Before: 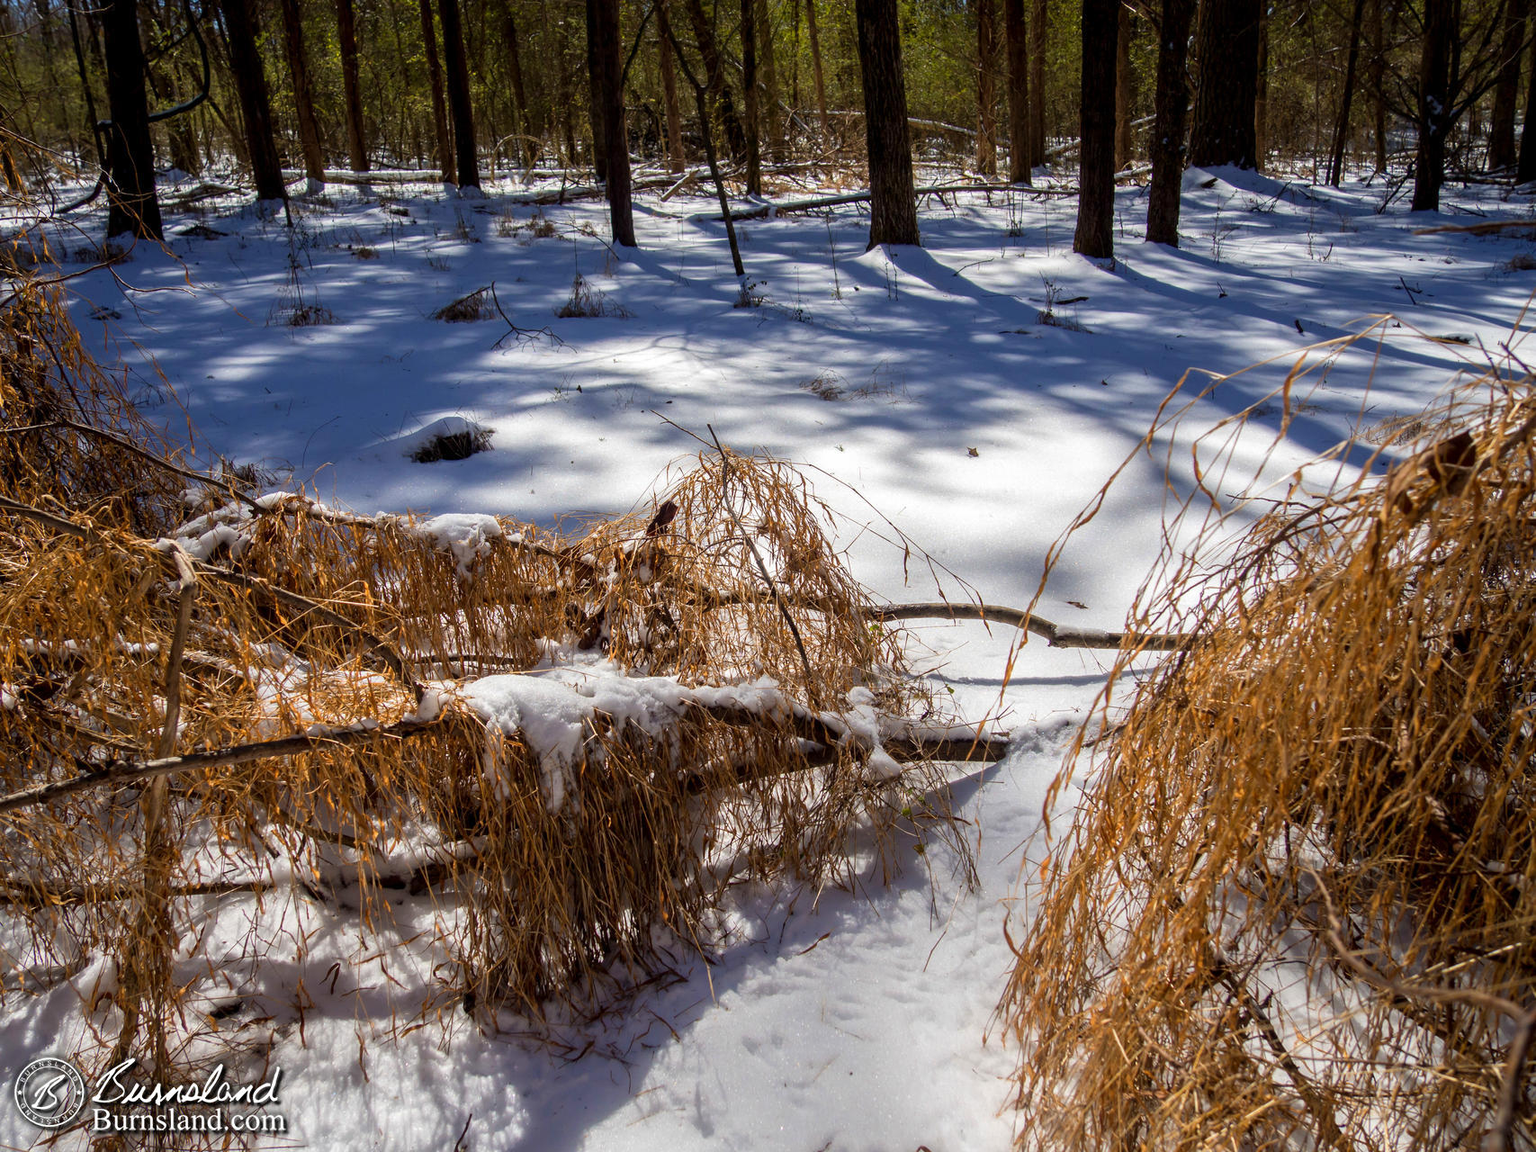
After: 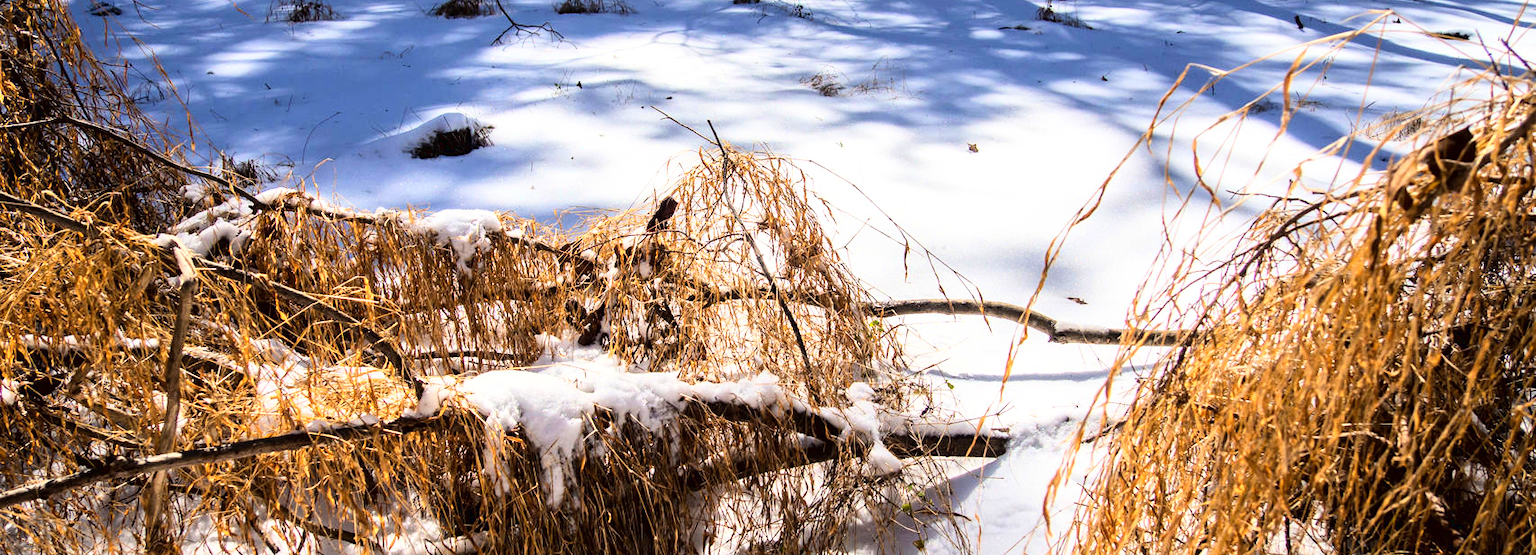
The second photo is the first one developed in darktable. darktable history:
base curve: curves: ch0 [(0, 0.003) (0.001, 0.002) (0.006, 0.004) (0.02, 0.022) (0.048, 0.086) (0.094, 0.234) (0.162, 0.431) (0.258, 0.629) (0.385, 0.8) (0.548, 0.918) (0.751, 0.988) (1, 1)], preserve colors average RGB
crop and rotate: top 26.467%, bottom 25.313%
